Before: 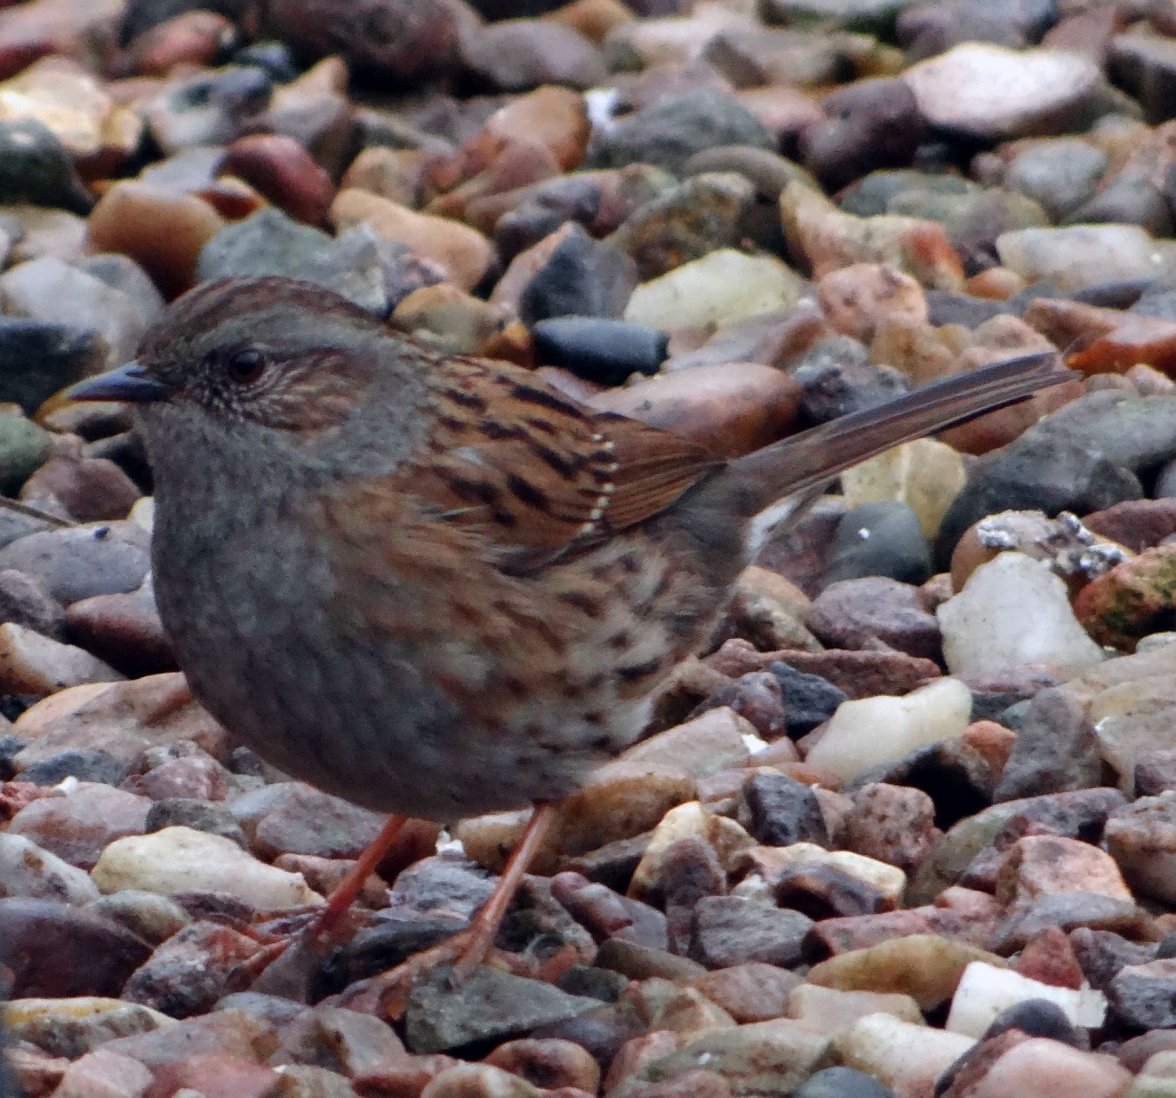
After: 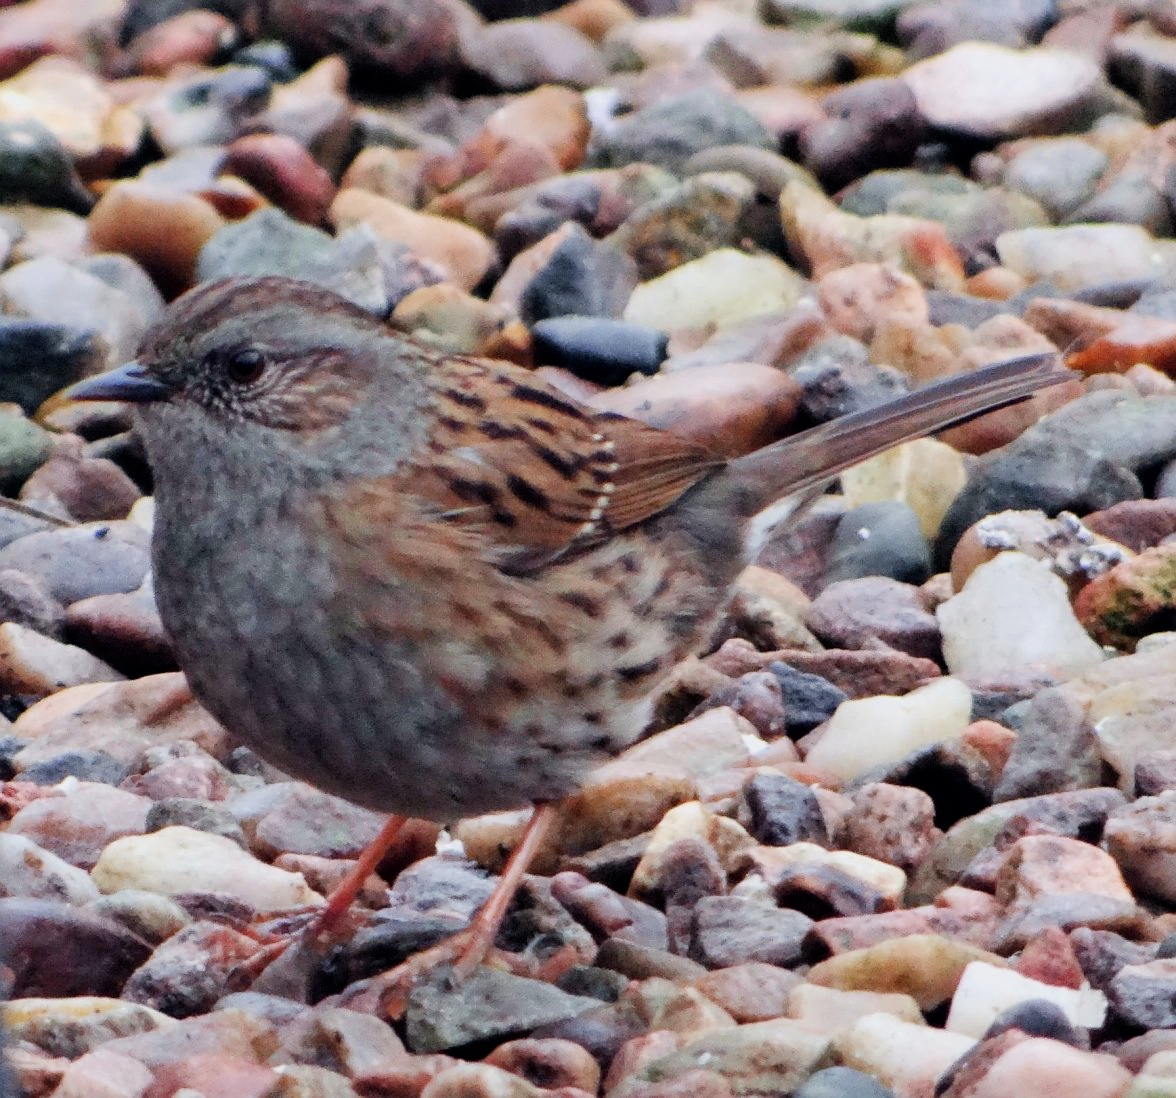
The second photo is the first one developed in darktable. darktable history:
filmic rgb: black relative exposure -7.65 EV, white relative exposure 4.56 EV, hardness 3.61
exposure: exposure 1 EV, compensate highlight preservation false
